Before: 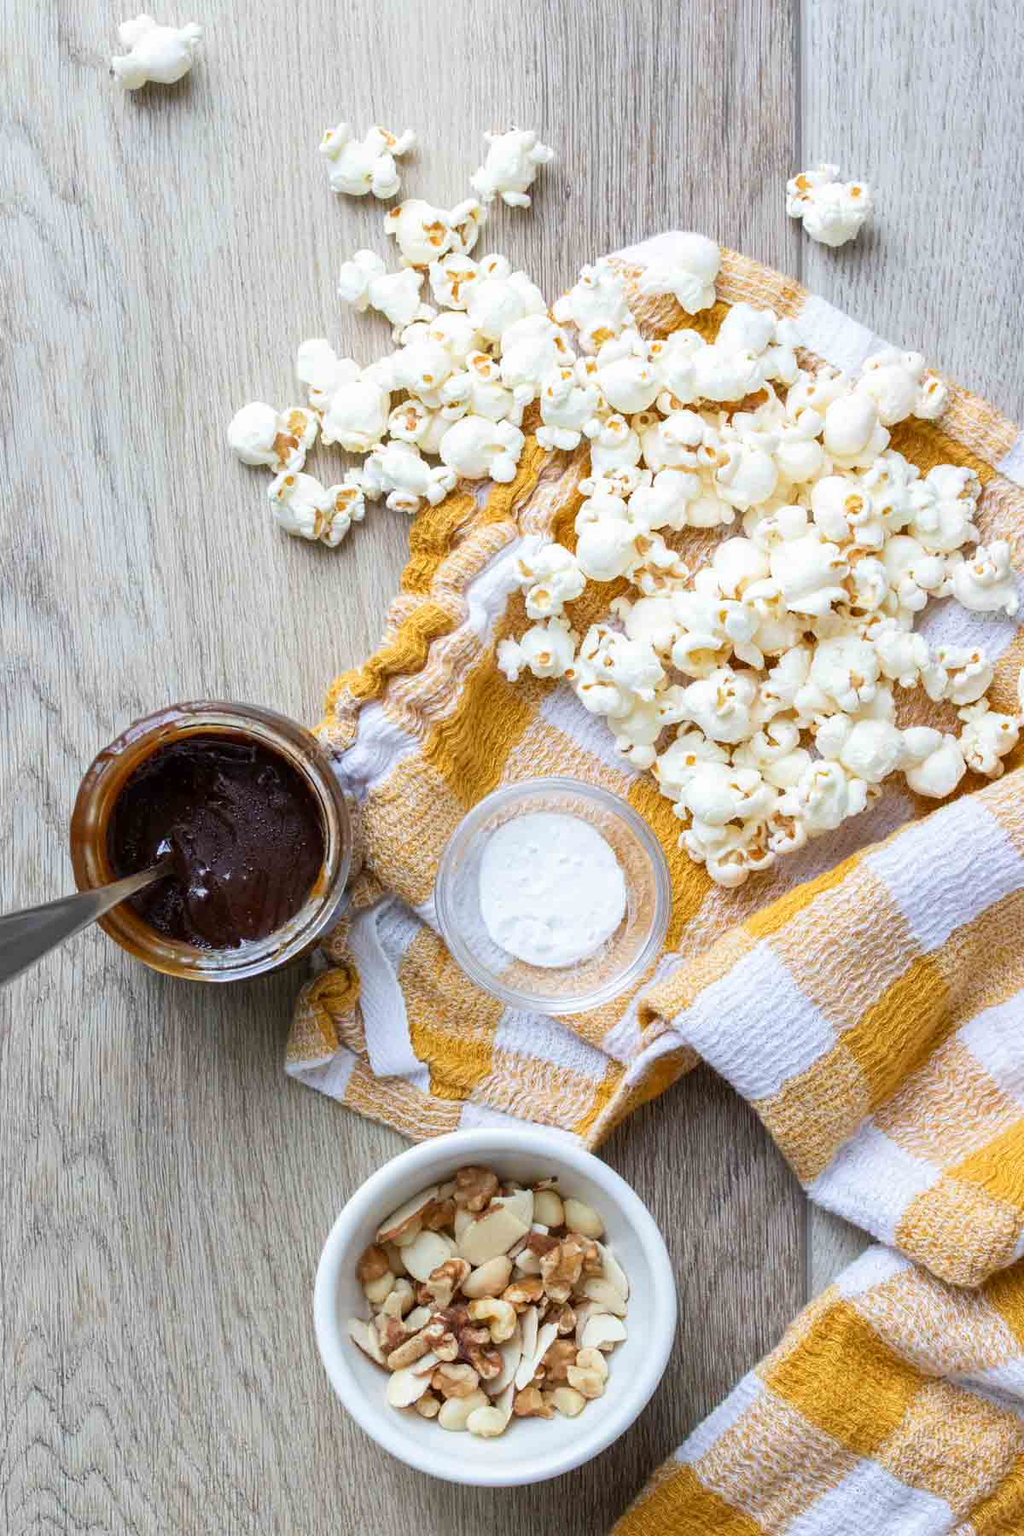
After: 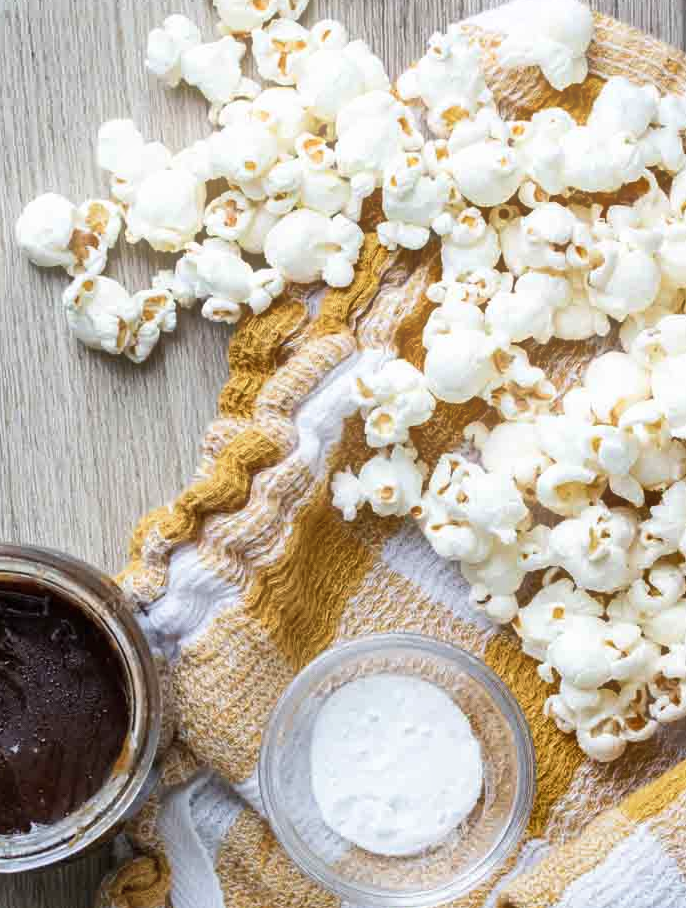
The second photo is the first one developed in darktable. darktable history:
crop: left 20.932%, top 15.471%, right 21.848%, bottom 34.081%
contrast brightness saturation: contrast 0.06, brightness -0.01, saturation -0.23
shadows and highlights: low approximation 0.01, soften with gaussian
bloom: size 9%, threshold 100%, strength 7%
